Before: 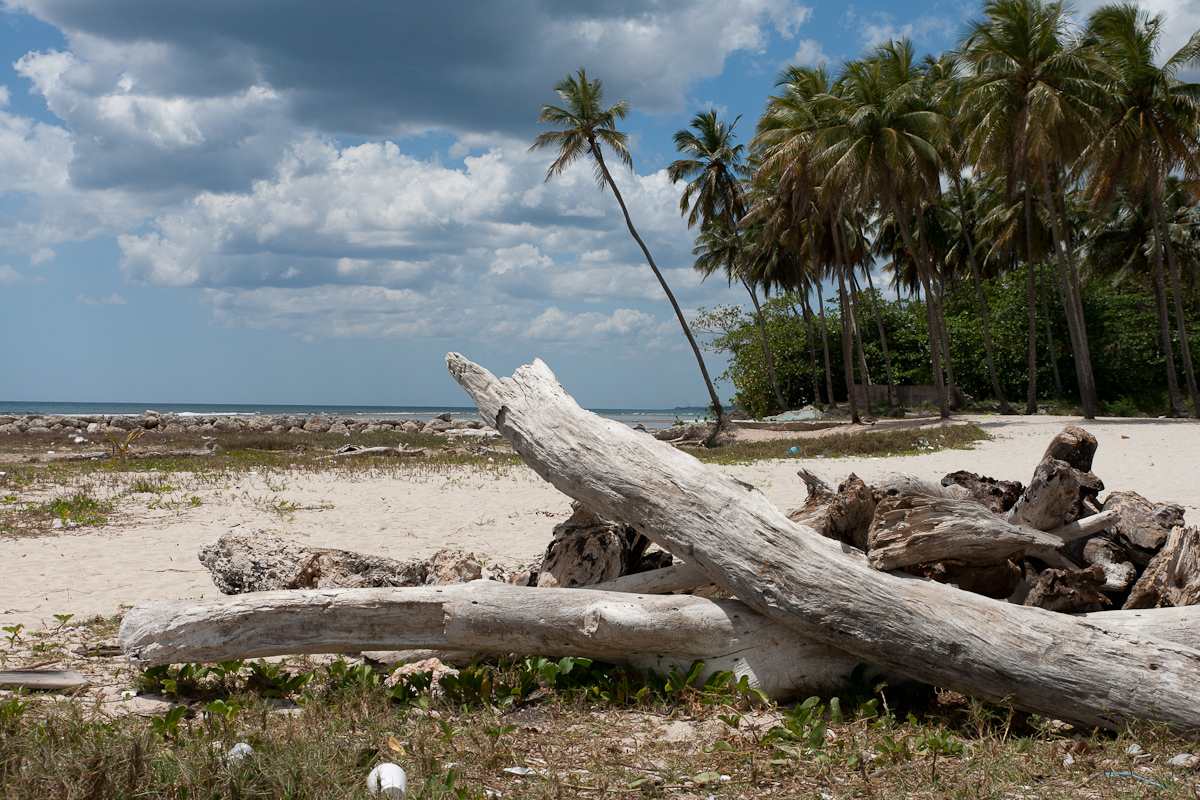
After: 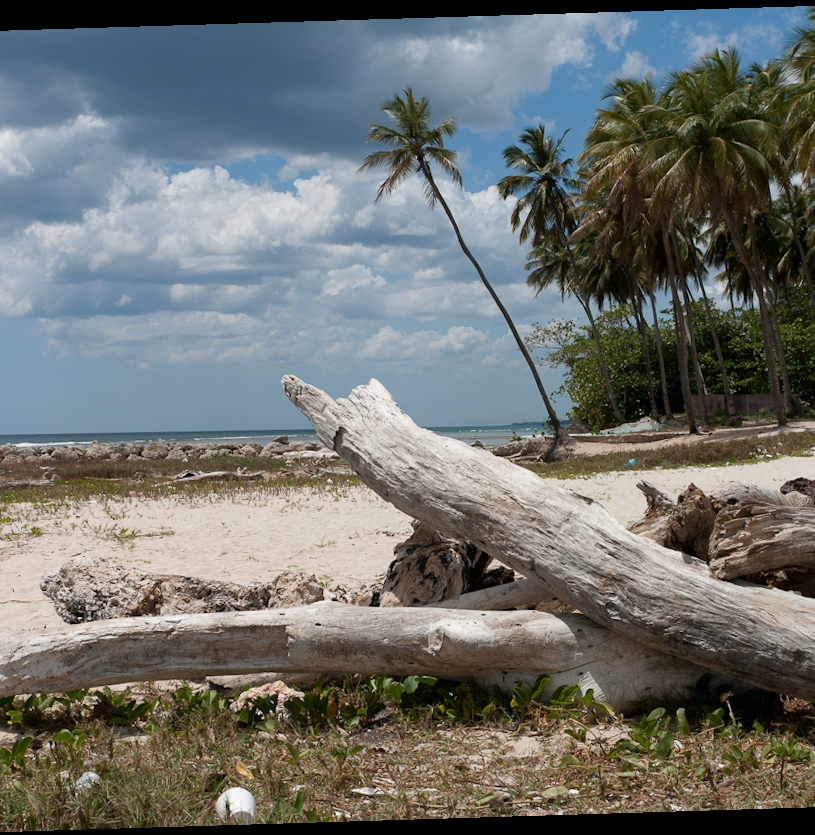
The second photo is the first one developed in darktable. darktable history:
rotate and perspective: rotation -1.75°, automatic cropping off
crop and rotate: left 14.436%, right 18.898%
